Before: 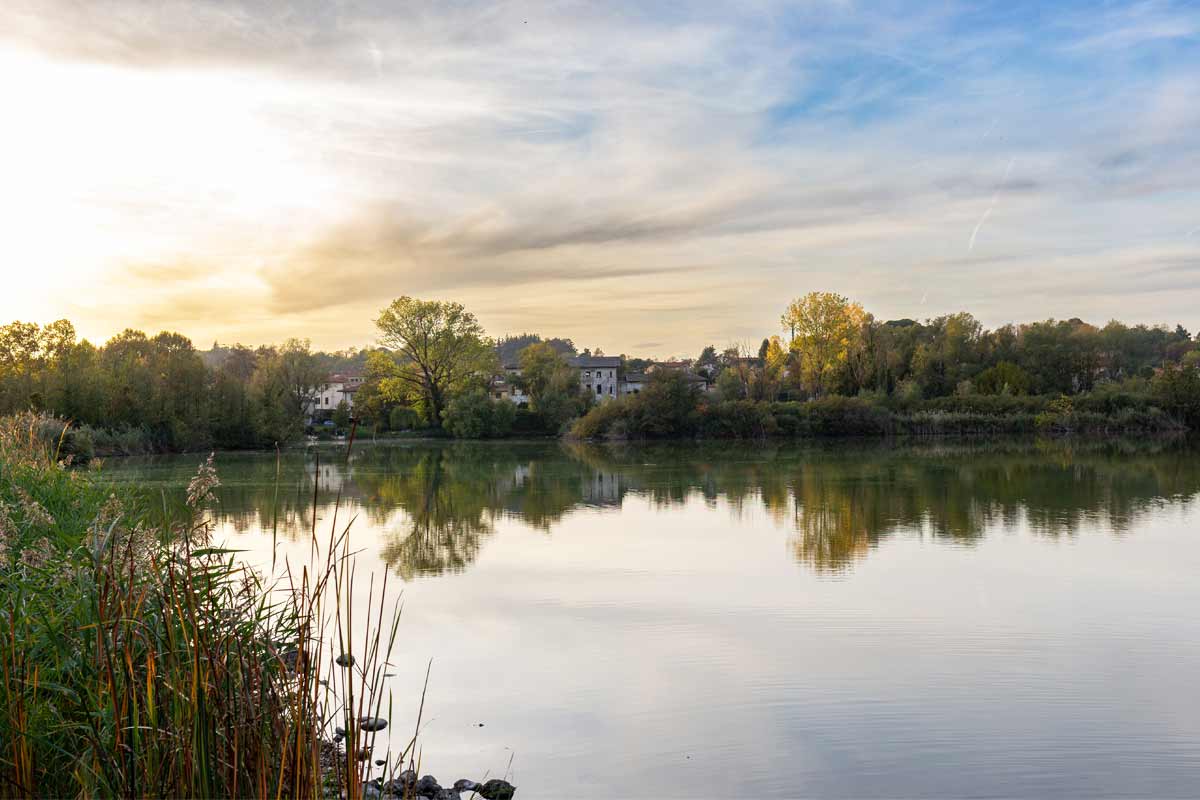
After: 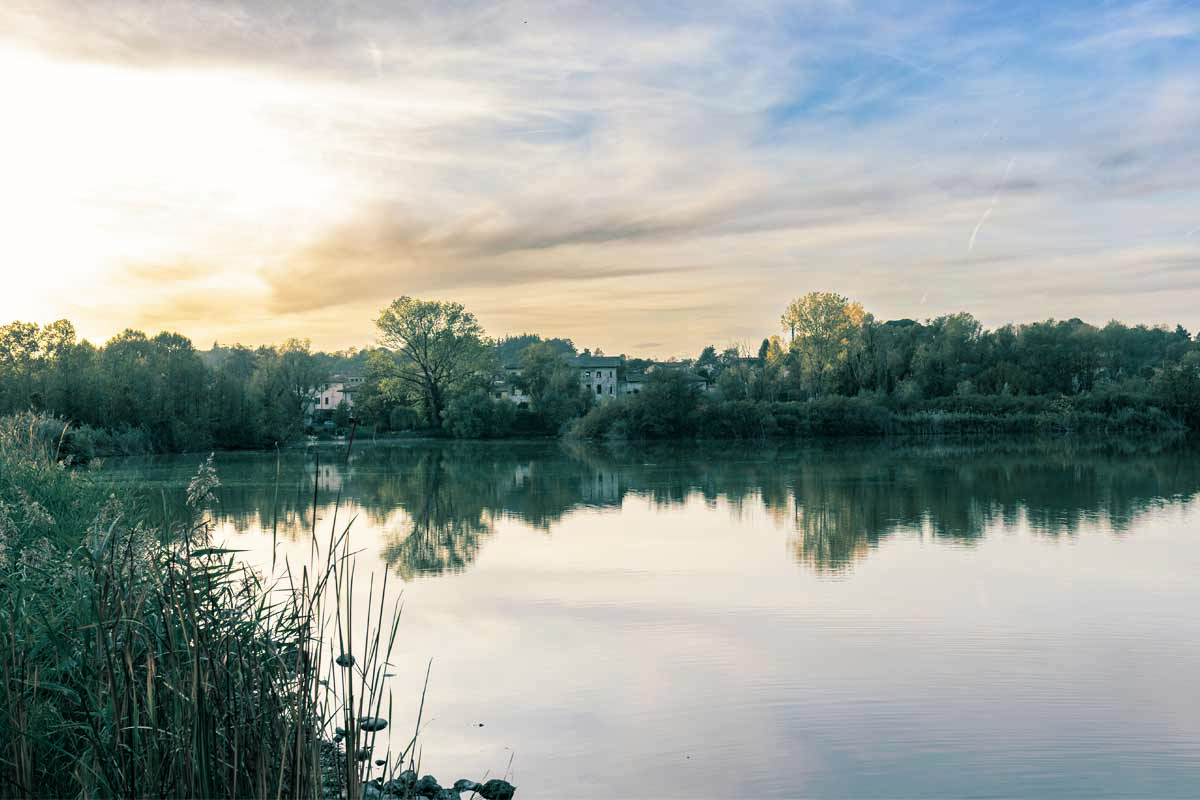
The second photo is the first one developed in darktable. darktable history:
shadows and highlights: radius 331.84, shadows 53.55, highlights -100, compress 94.63%, highlights color adjustment 73.23%, soften with gaussian
split-toning: shadows › hue 186.43°, highlights › hue 49.29°, compress 30.29%
